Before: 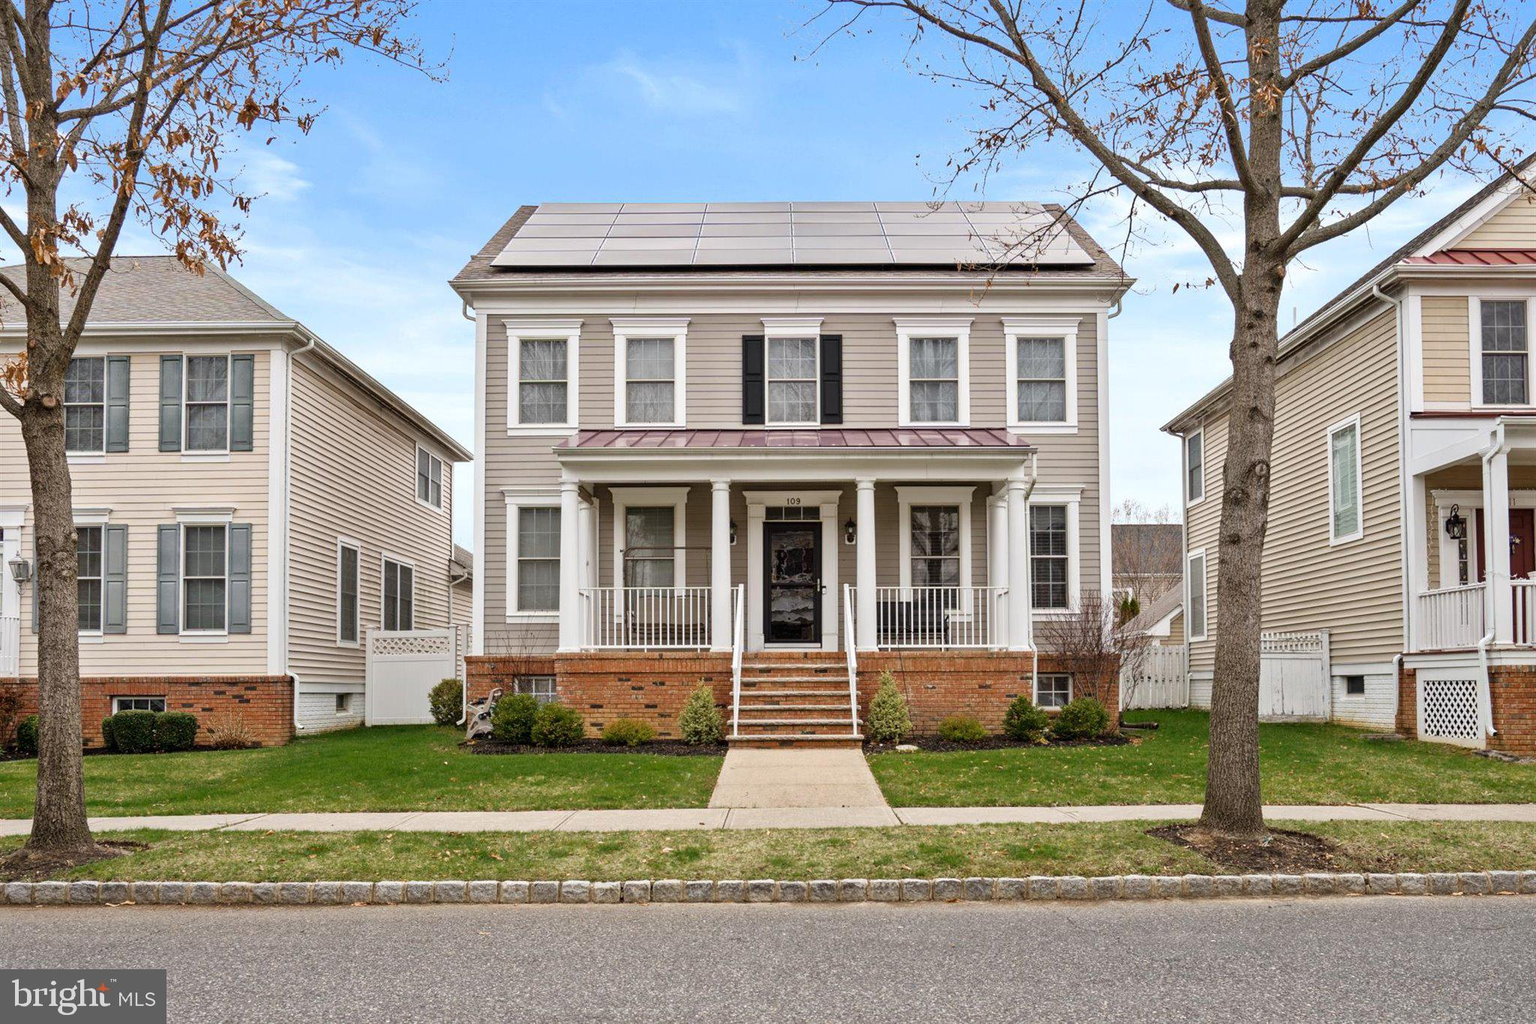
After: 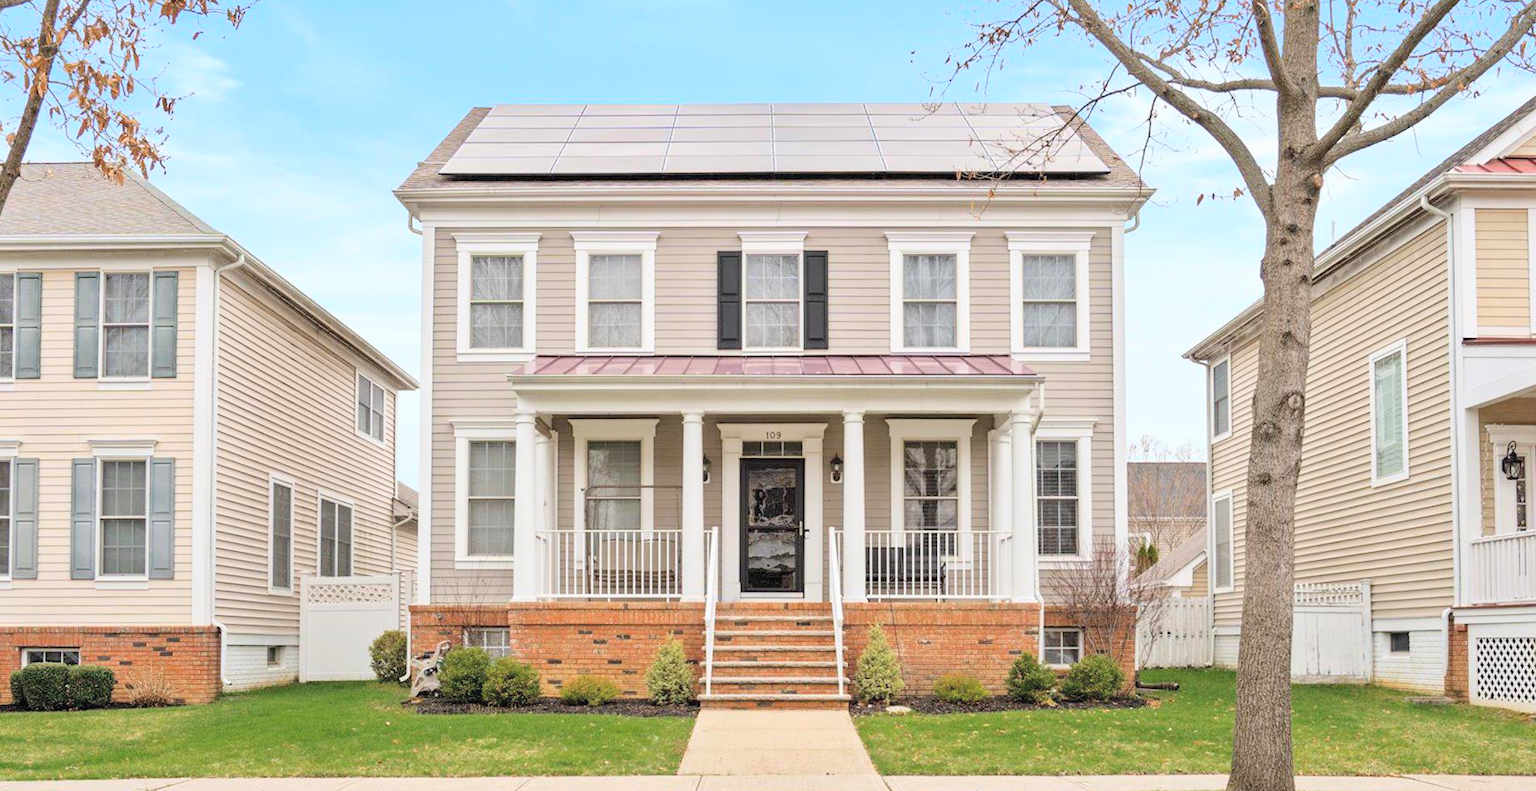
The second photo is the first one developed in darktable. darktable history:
crop: left 5.596%, top 10.314%, right 3.534%, bottom 19.395%
rotate and perspective: rotation 0.192°, lens shift (horizontal) -0.015, crop left 0.005, crop right 0.996, crop top 0.006, crop bottom 0.99
global tonemap: drago (0.7, 100)
exposure: exposure 0.64 EV, compensate highlight preservation false
